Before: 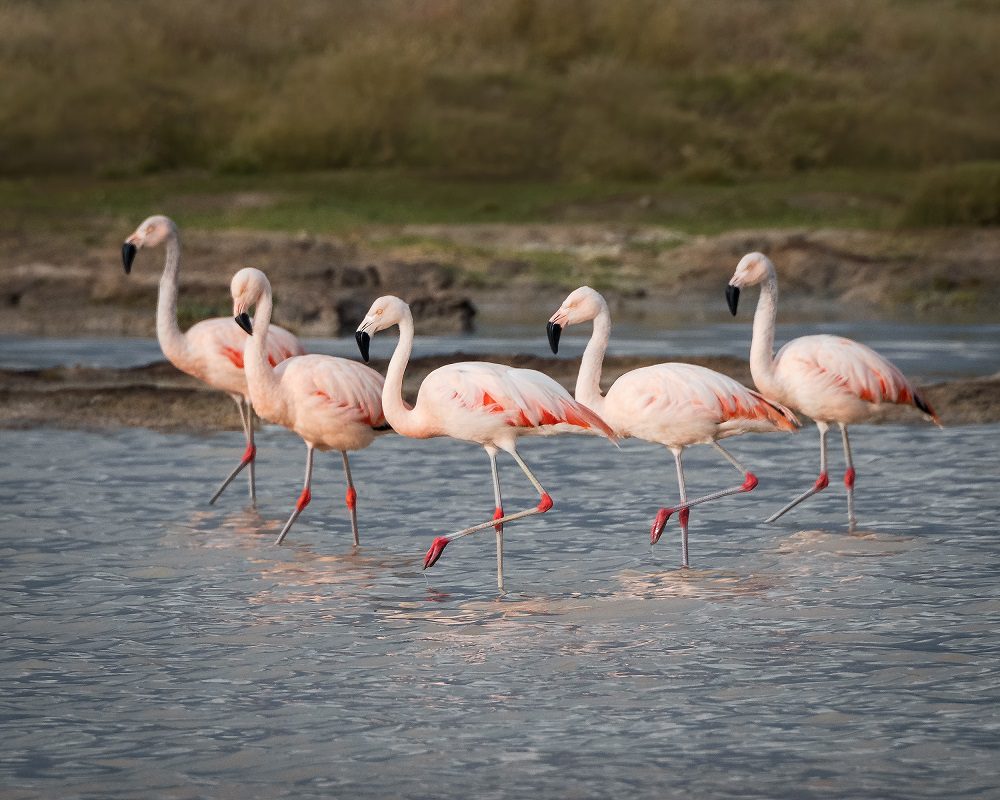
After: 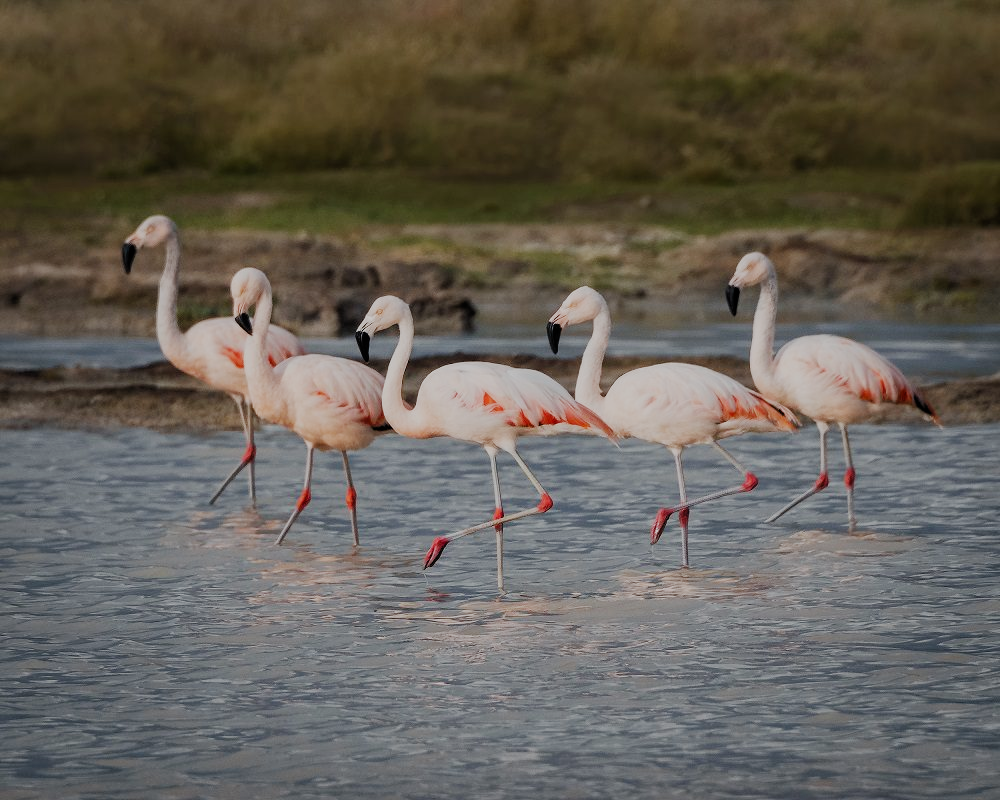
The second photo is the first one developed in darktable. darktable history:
filmic rgb: black relative exposure -7.65 EV, white relative exposure 4.56 EV, threshold 2.99 EV, hardness 3.61, preserve chrominance no, color science v5 (2021), contrast in shadows safe, contrast in highlights safe, enable highlight reconstruction true
exposure: exposure -0.18 EV, compensate highlight preservation false
